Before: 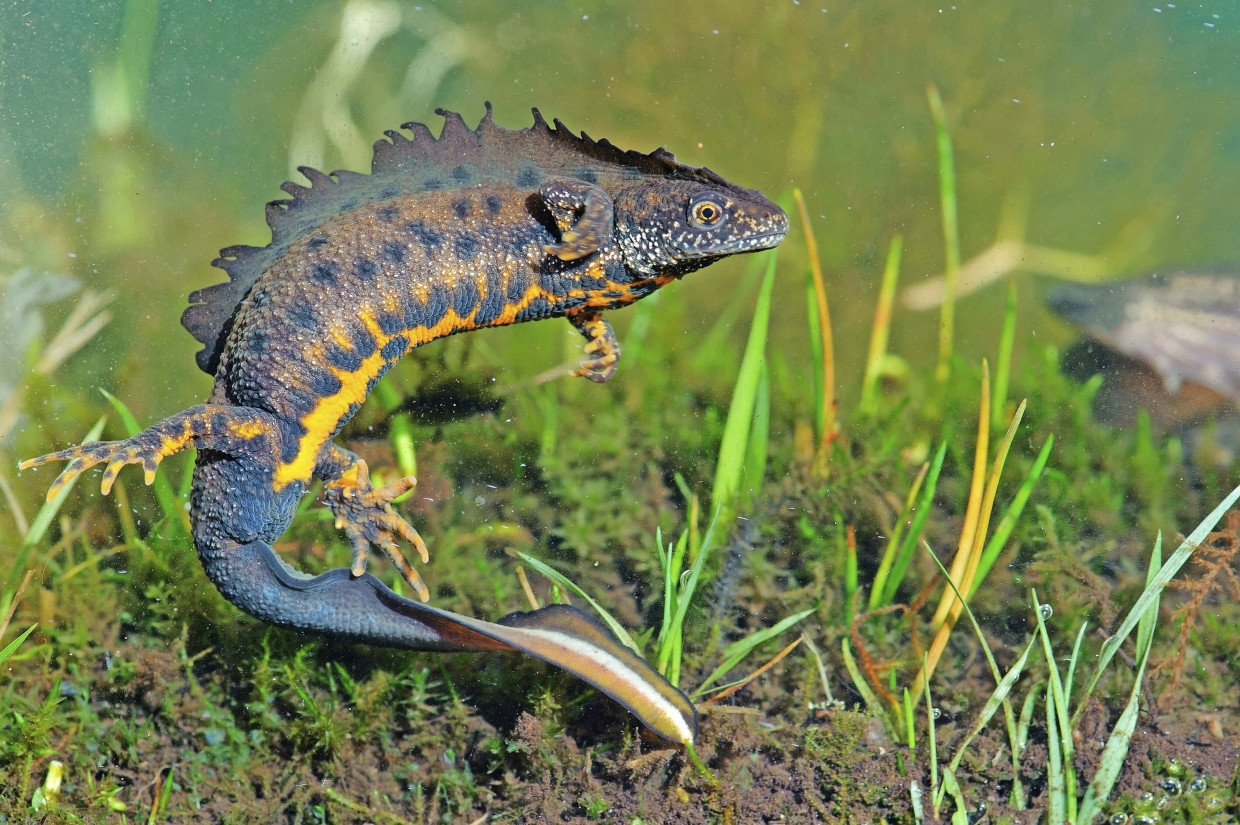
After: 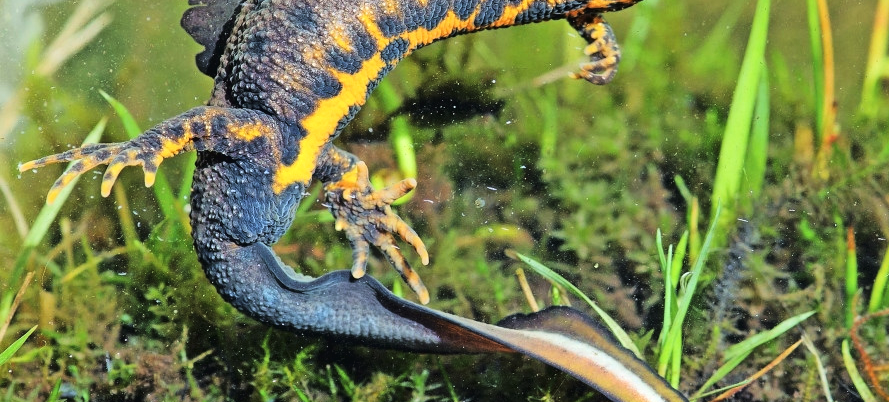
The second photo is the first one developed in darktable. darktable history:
crop: top 36.187%, right 28.302%, bottom 15.016%
tone curve: curves: ch0 [(0, 0) (0.003, 0.025) (0.011, 0.025) (0.025, 0.025) (0.044, 0.026) (0.069, 0.033) (0.1, 0.053) (0.136, 0.078) (0.177, 0.108) (0.224, 0.153) (0.277, 0.213) (0.335, 0.286) (0.399, 0.372) (0.468, 0.467) (0.543, 0.565) (0.623, 0.675) (0.709, 0.775) (0.801, 0.863) (0.898, 0.936) (1, 1)], color space Lab, linked channels, preserve colors none
